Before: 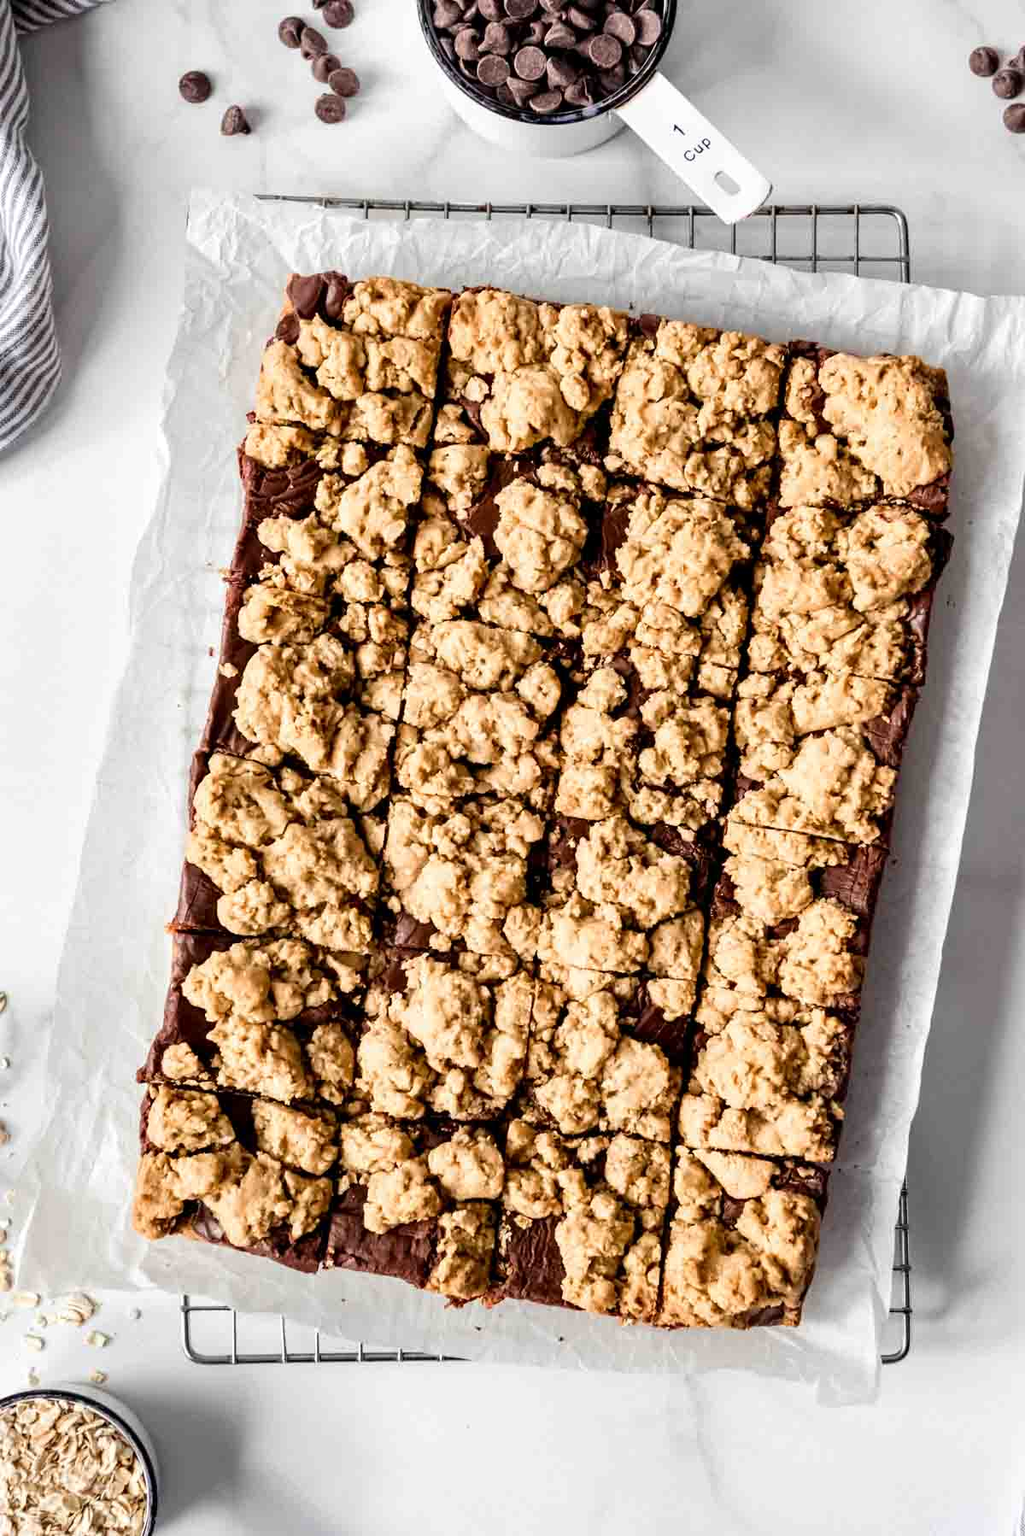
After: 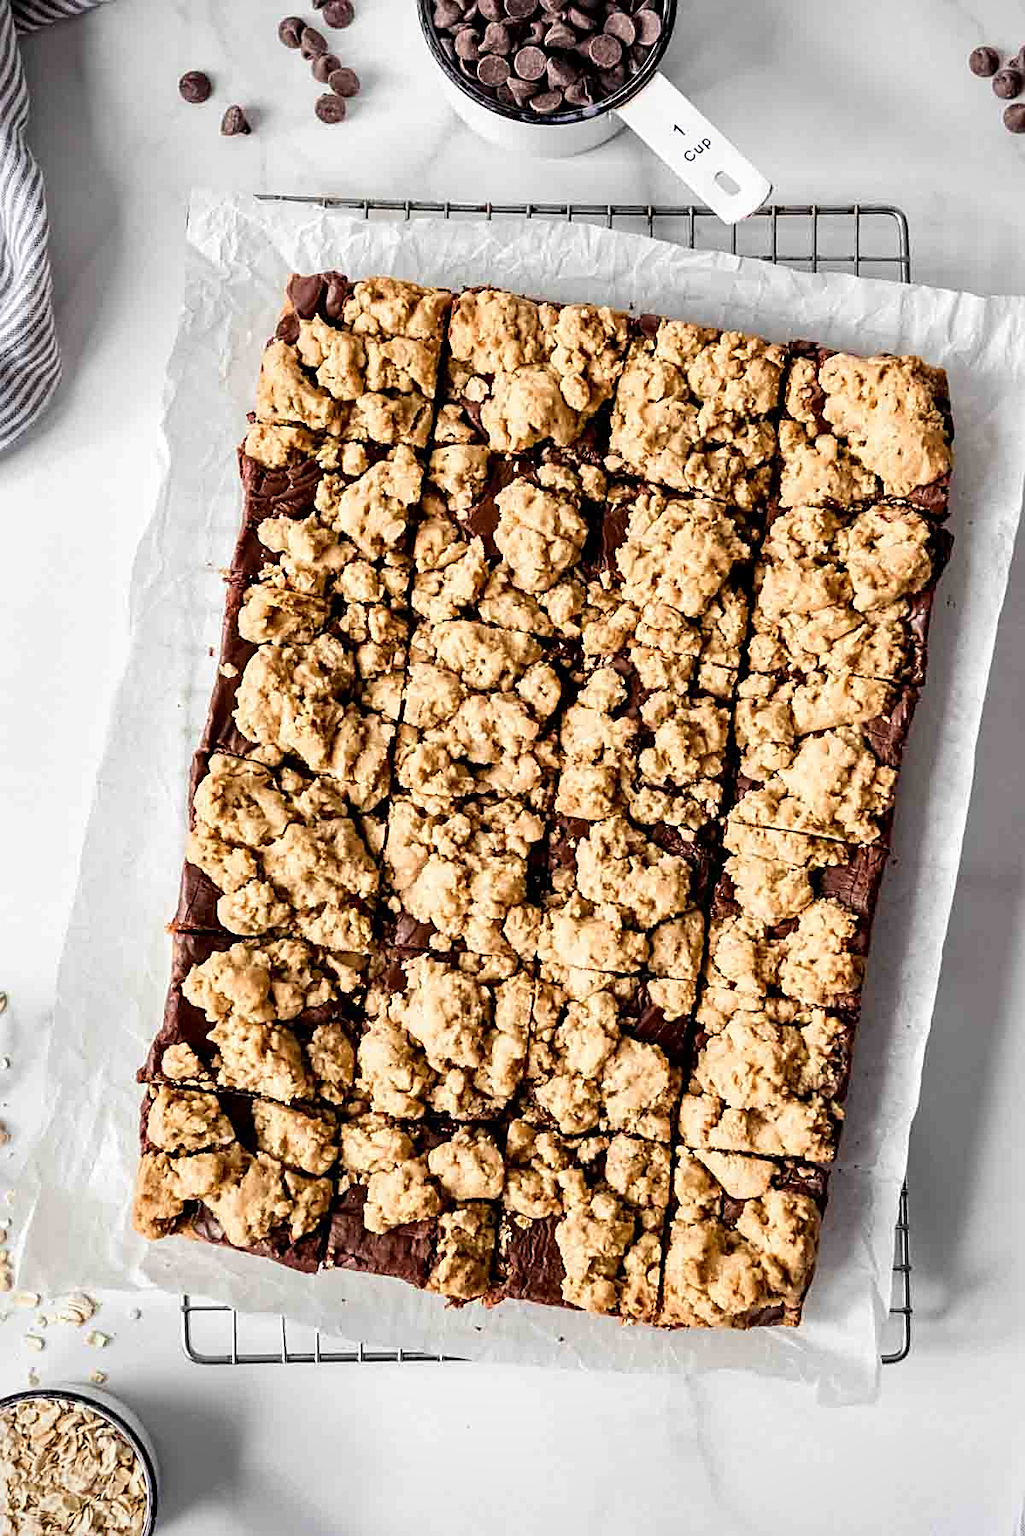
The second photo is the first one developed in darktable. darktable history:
sharpen: on, module defaults
vignetting: brightness -0.233, saturation 0.141
